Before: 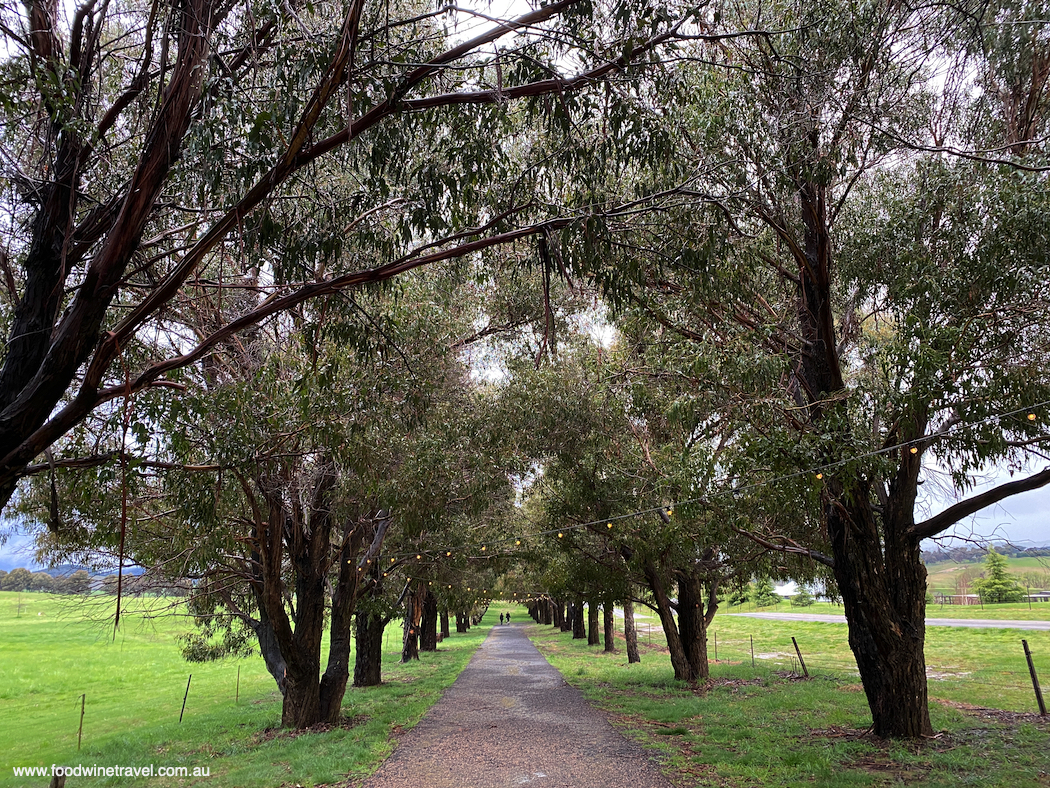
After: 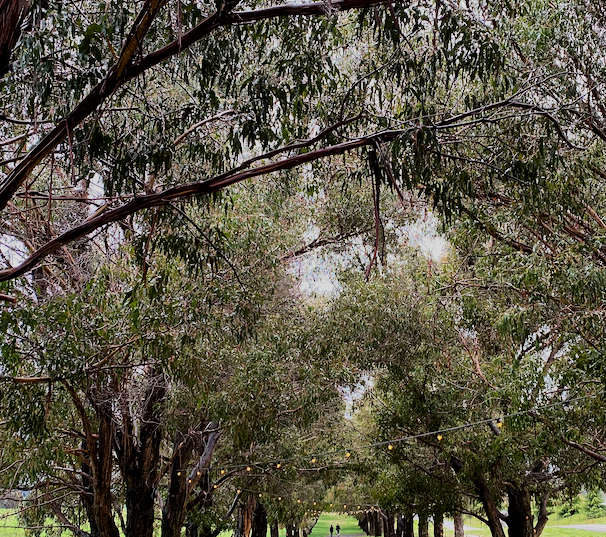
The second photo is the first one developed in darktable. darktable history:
filmic rgb: black relative exposure -7.15 EV, white relative exposure 5.36 EV, hardness 3.02, color science v6 (2022)
contrast brightness saturation: contrast 0.08, saturation 0.2
crop: left 16.202%, top 11.208%, right 26.045%, bottom 20.557%
shadows and highlights: shadows 0, highlights 40
